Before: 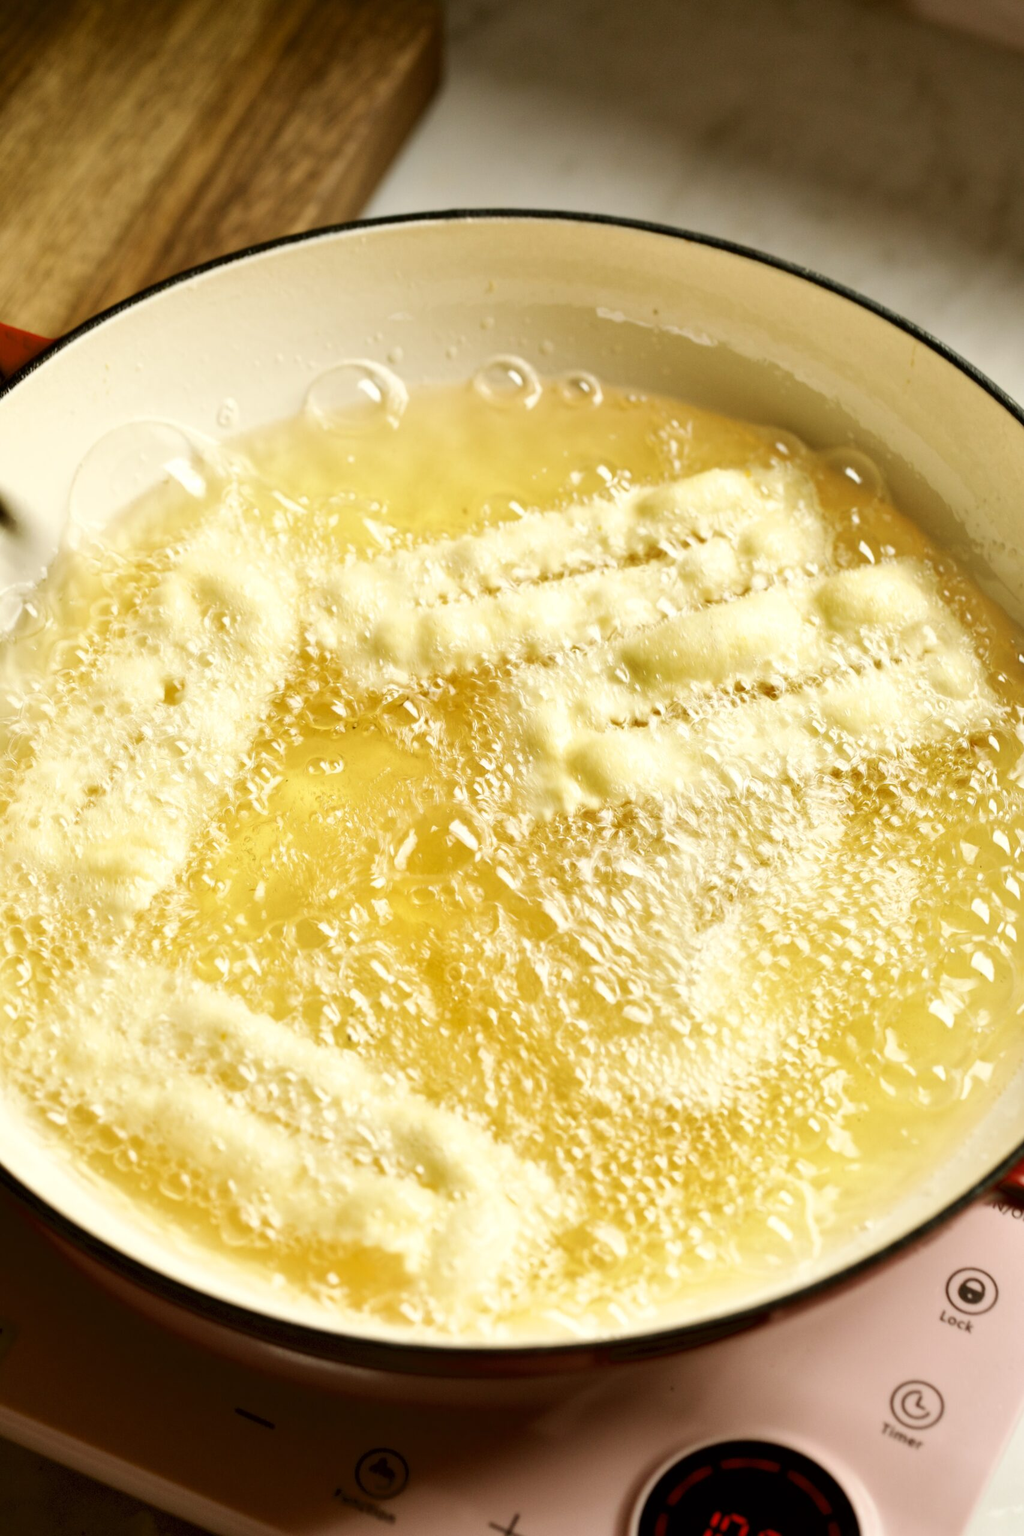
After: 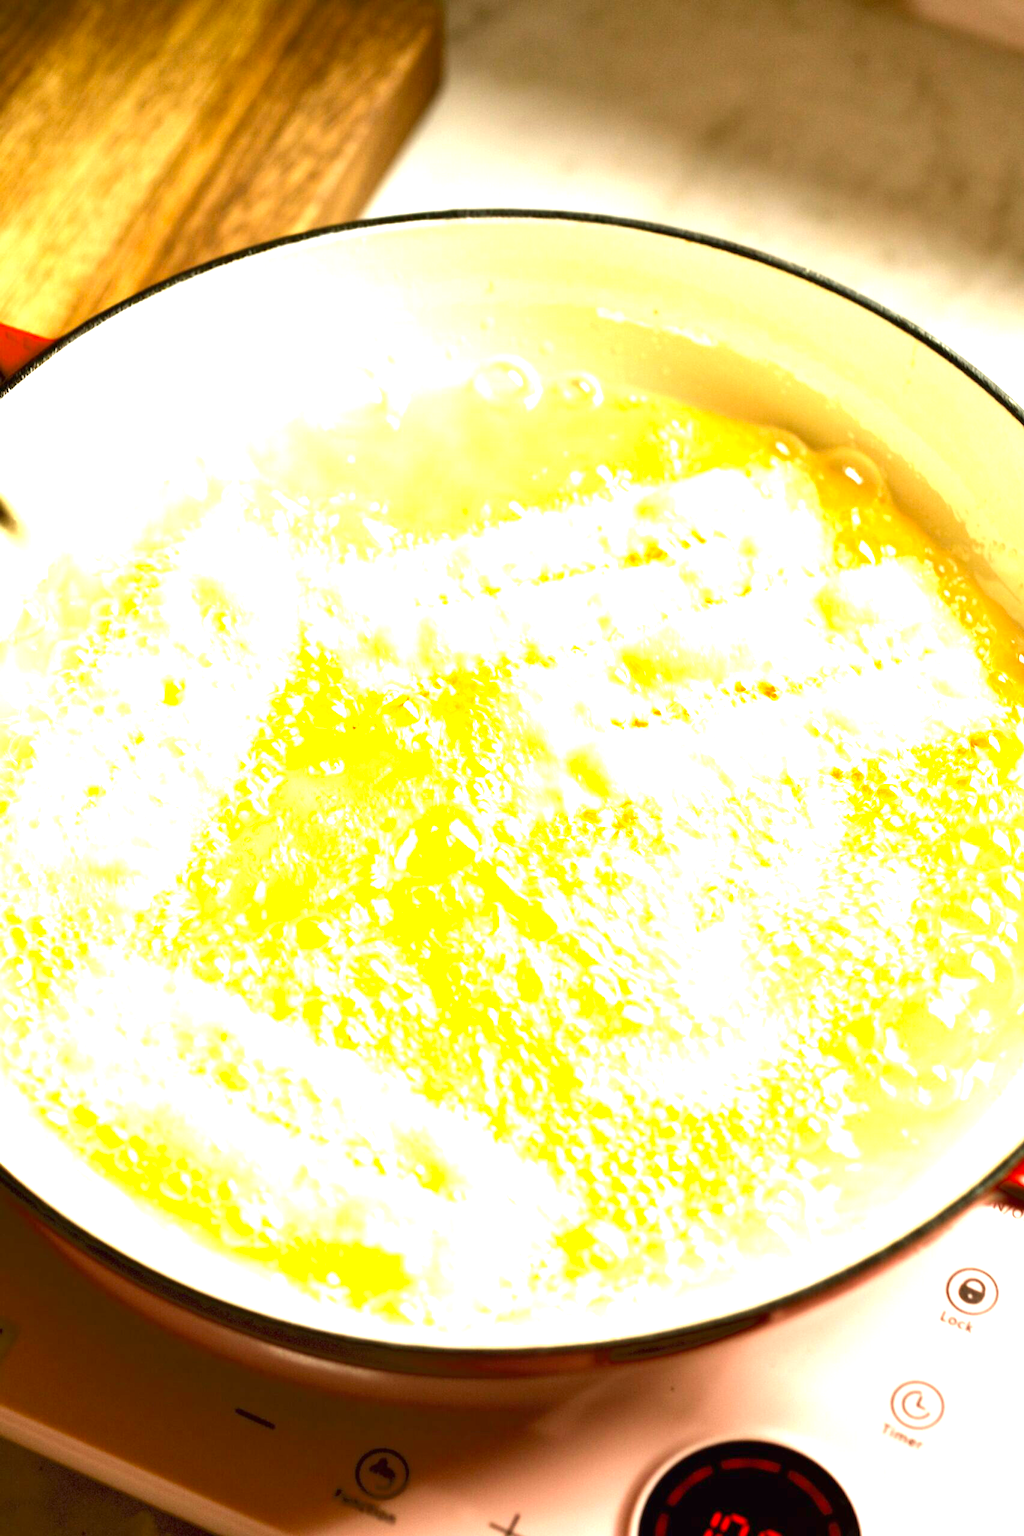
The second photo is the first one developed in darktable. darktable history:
exposure: black level correction 0, exposure 1.74 EV, compensate highlight preservation false
